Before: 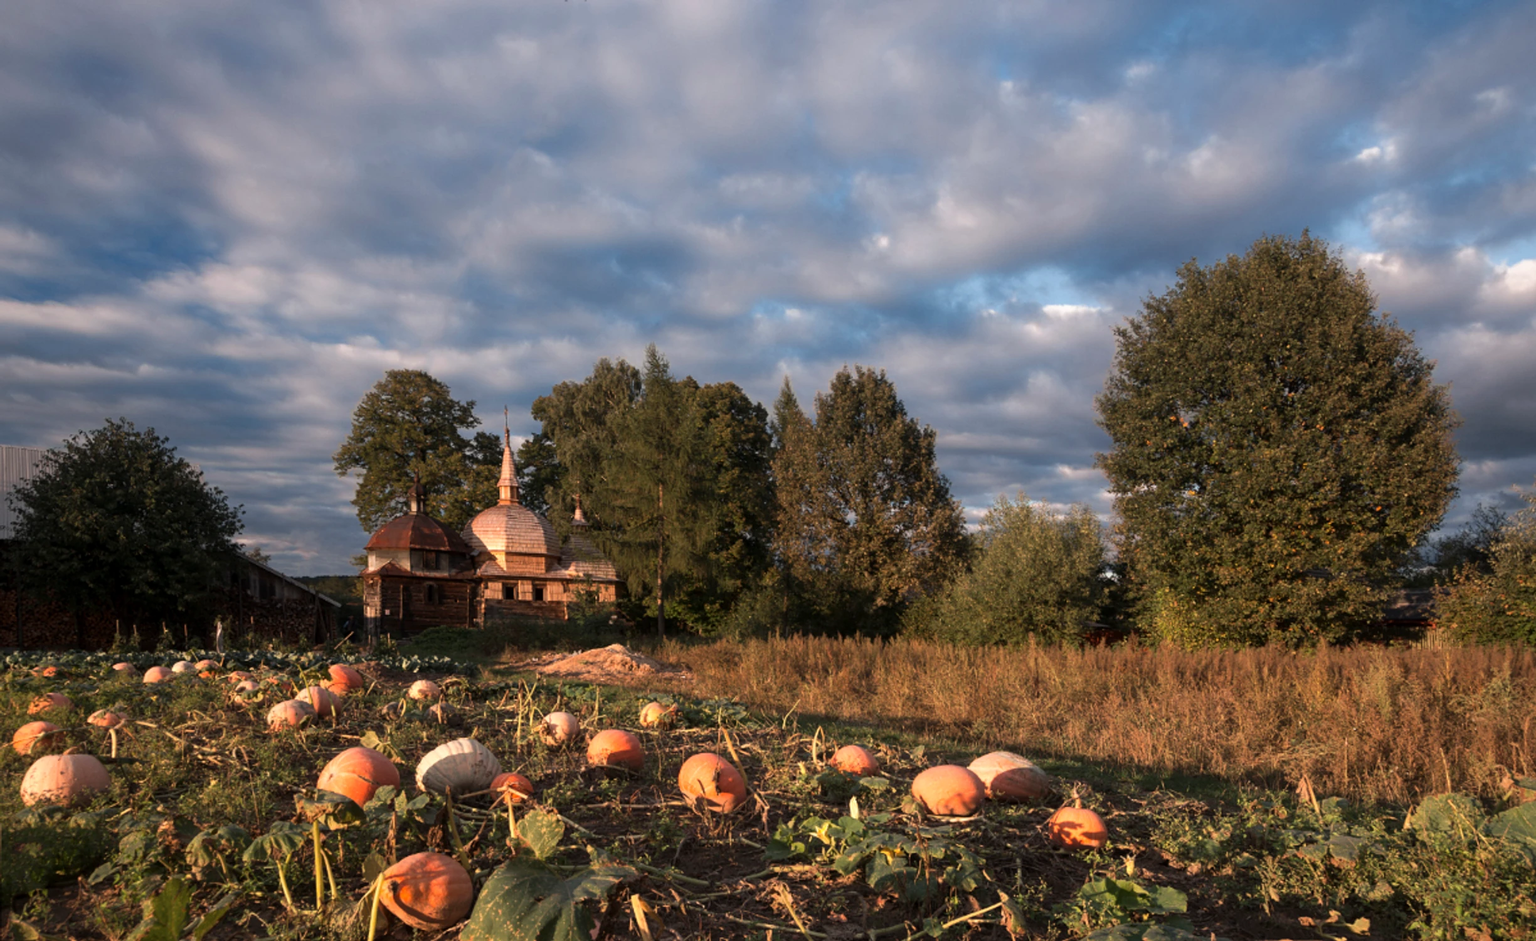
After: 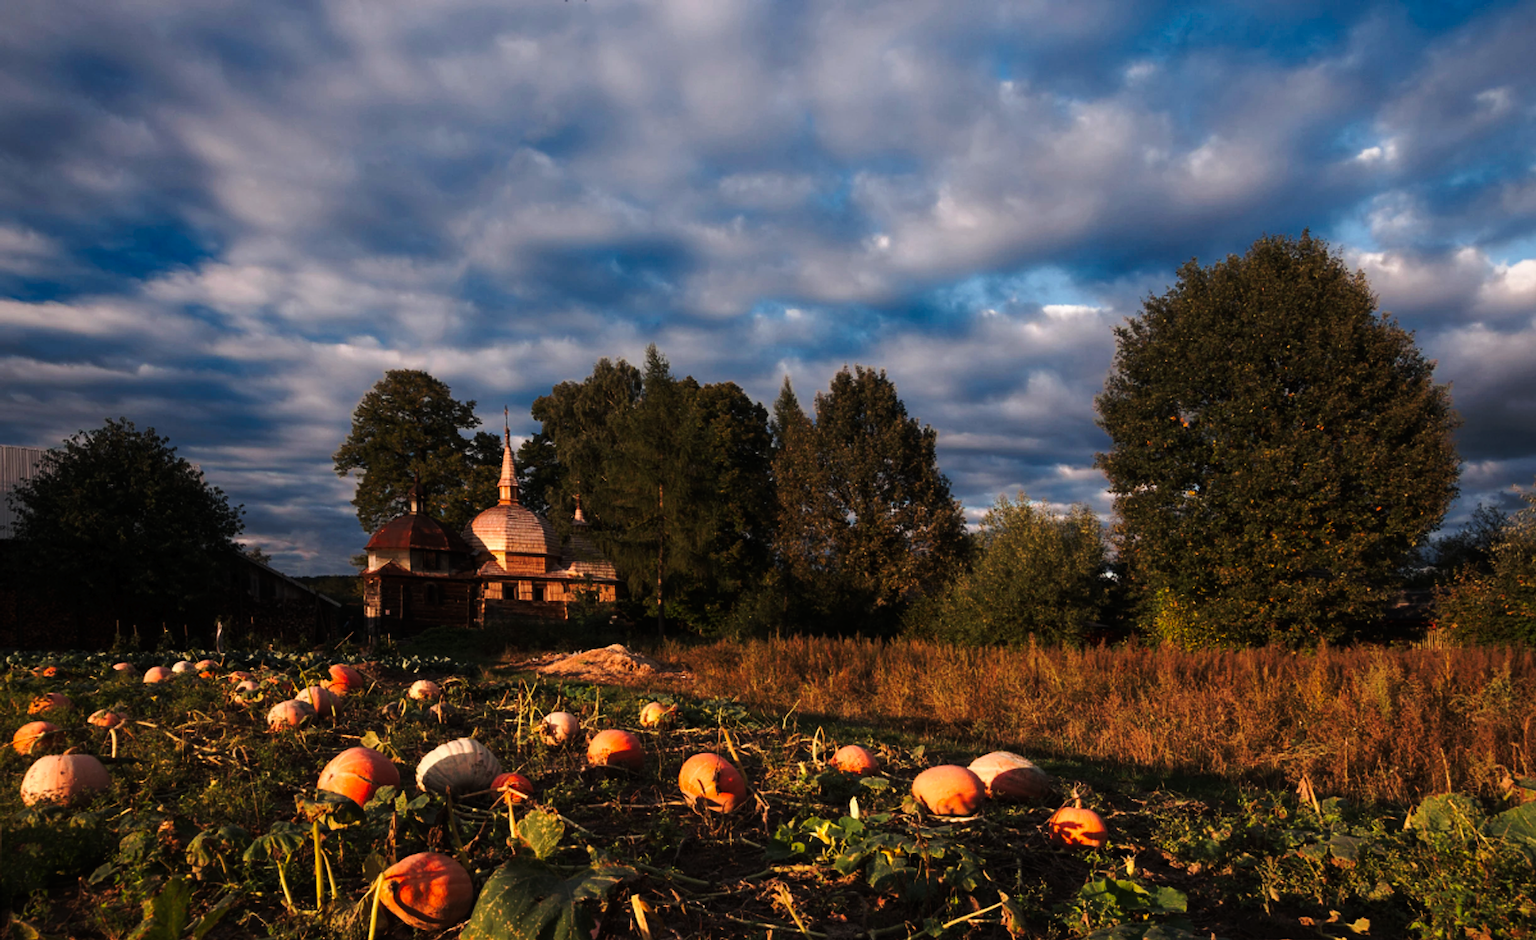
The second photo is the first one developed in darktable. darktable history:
color zones: curves: ch0 [(0, 0.5) (0.143, 0.5) (0.286, 0.5) (0.429, 0.5) (0.62, 0.489) (0.714, 0.445) (0.844, 0.496) (1, 0.5)]; ch1 [(0, 0.5) (0.143, 0.5) (0.286, 0.5) (0.429, 0.5) (0.571, 0.5) (0.714, 0.523) (0.857, 0.5) (1, 0.5)]
tone curve: curves: ch0 [(0, 0) (0.003, 0.006) (0.011, 0.007) (0.025, 0.01) (0.044, 0.015) (0.069, 0.023) (0.1, 0.031) (0.136, 0.045) (0.177, 0.066) (0.224, 0.098) (0.277, 0.139) (0.335, 0.194) (0.399, 0.254) (0.468, 0.346) (0.543, 0.45) (0.623, 0.56) (0.709, 0.667) (0.801, 0.78) (0.898, 0.891) (1, 1)], preserve colors none
